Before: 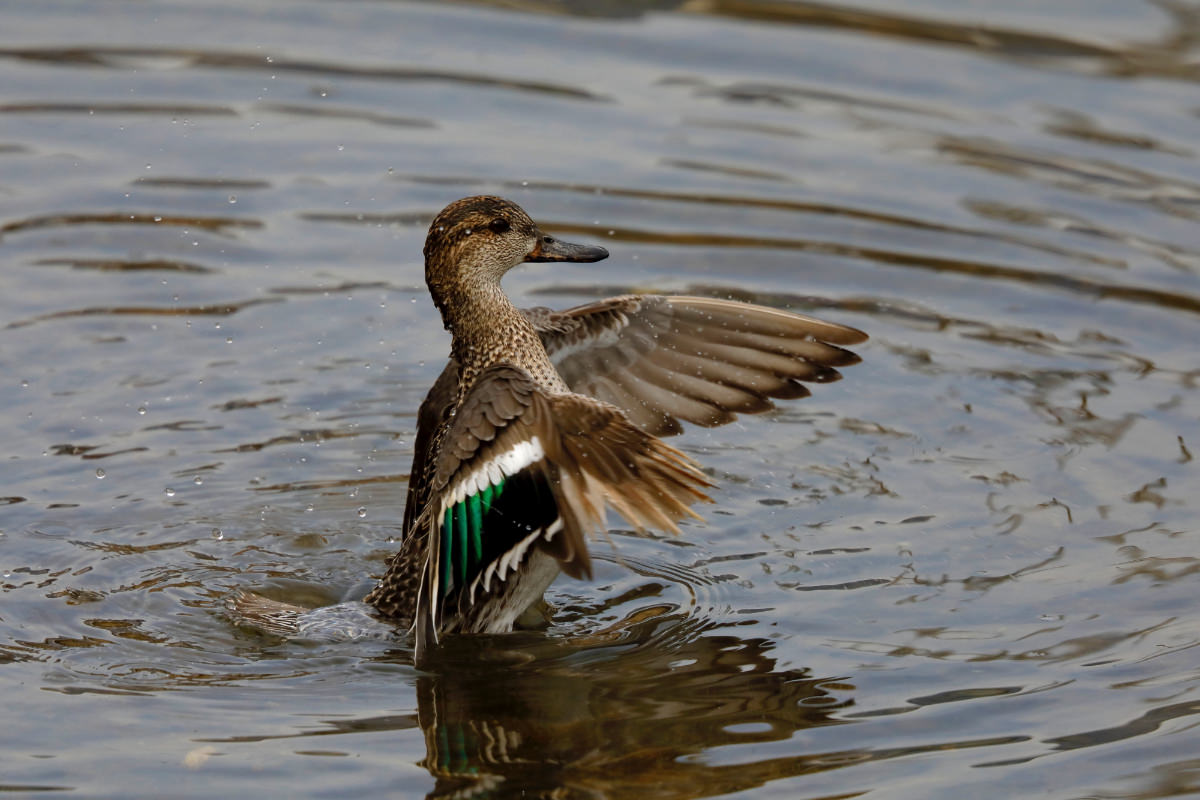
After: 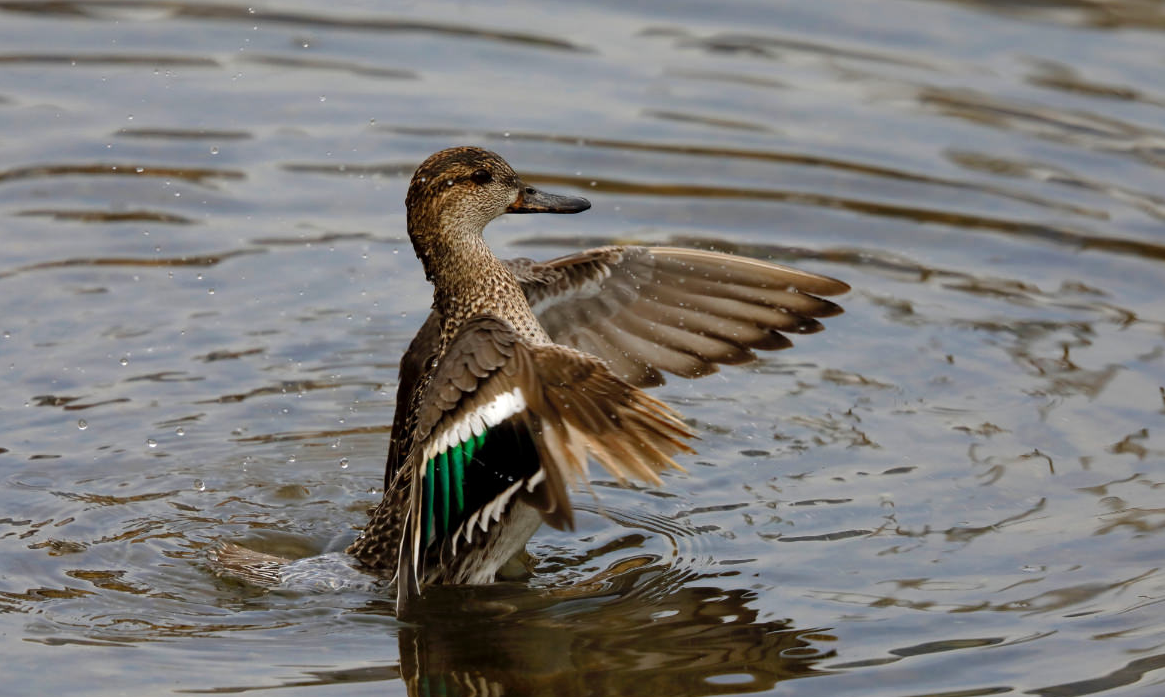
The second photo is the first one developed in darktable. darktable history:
levels: levels [0, 0.476, 0.951]
crop: left 1.507%, top 6.147%, right 1.379%, bottom 6.637%
